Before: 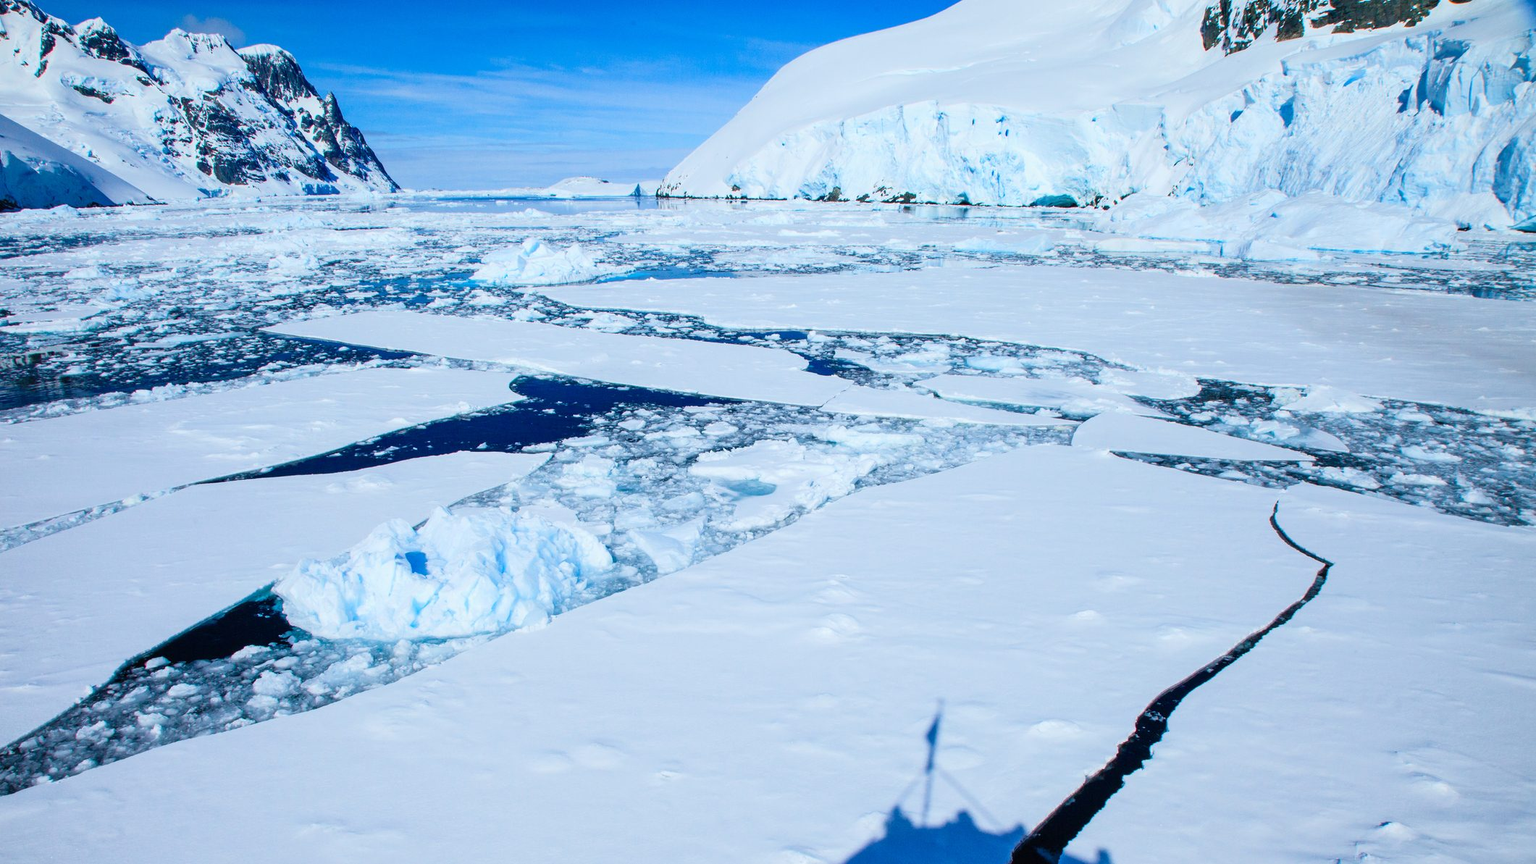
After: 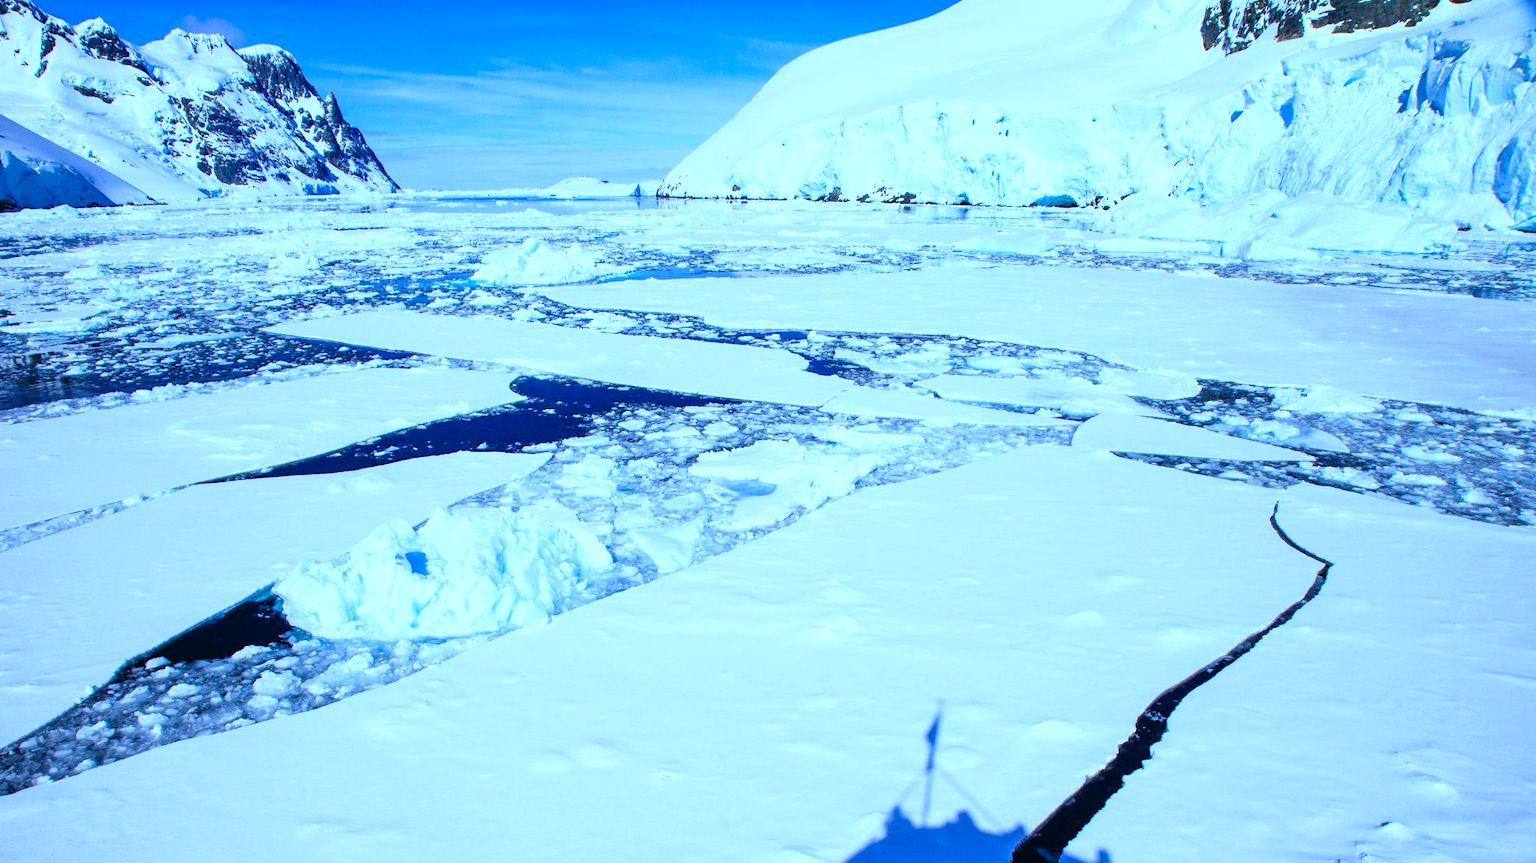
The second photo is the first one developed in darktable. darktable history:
color balance: mode lift, gamma, gain (sRGB), lift [0.997, 0.979, 1.021, 1.011], gamma [1, 1.084, 0.916, 0.998], gain [1, 0.87, 1.13, 1.101], contrast 4.55%, contrast fulcrum 38.24%, output saturation 104.09%
white balance: red 1.042, blue 1.17
